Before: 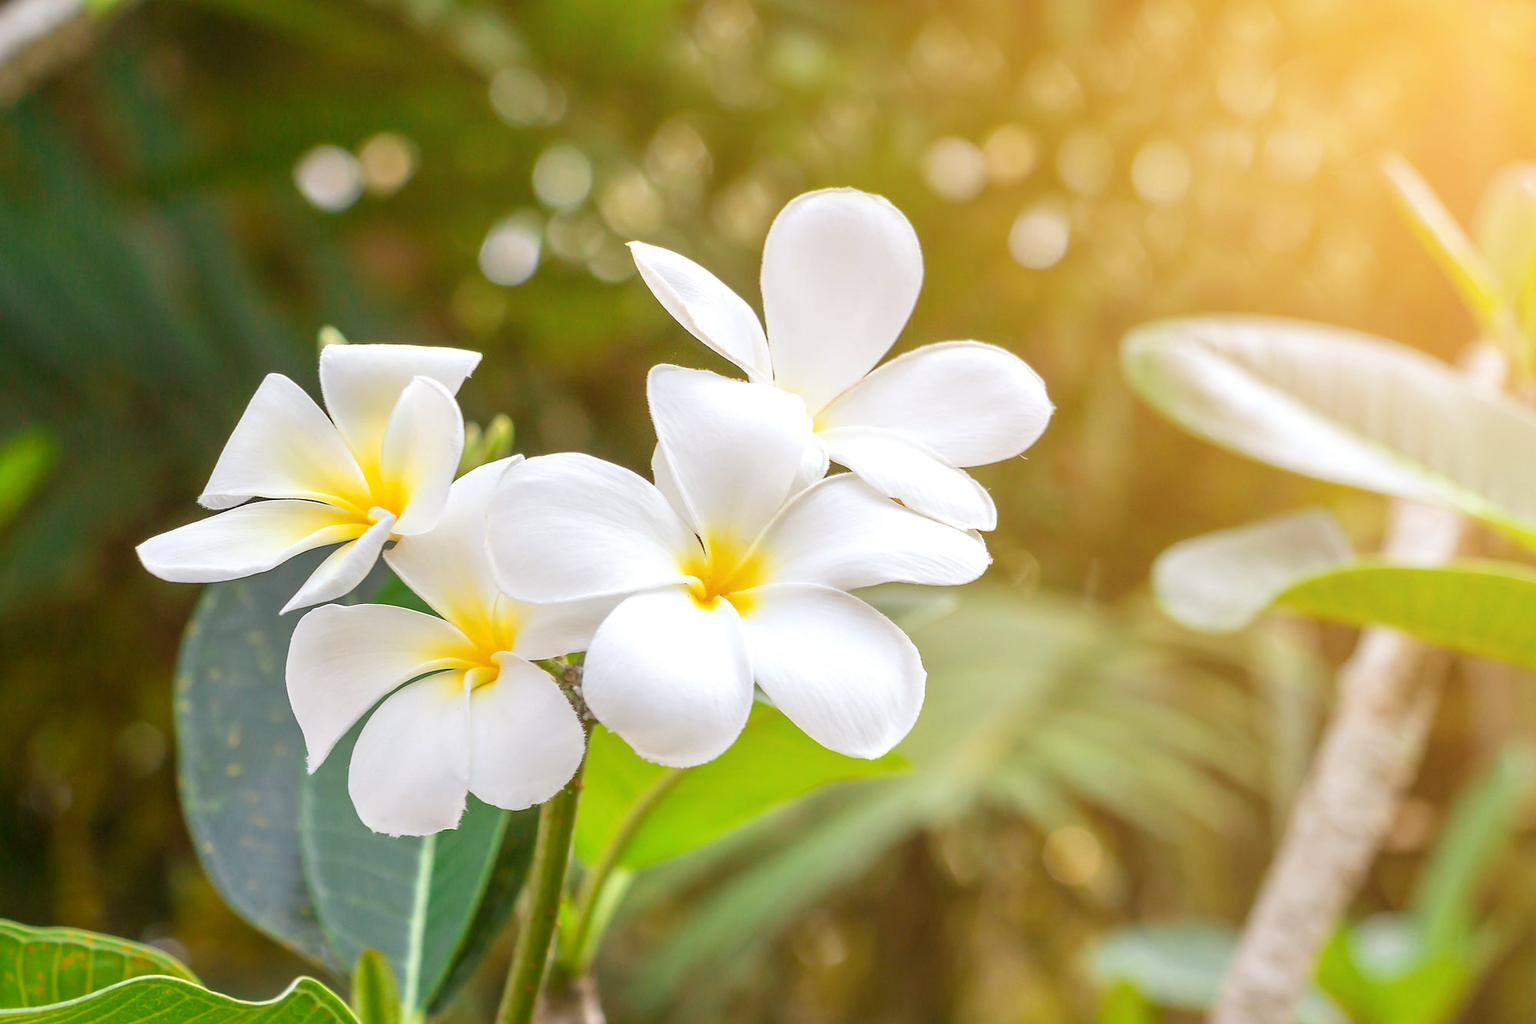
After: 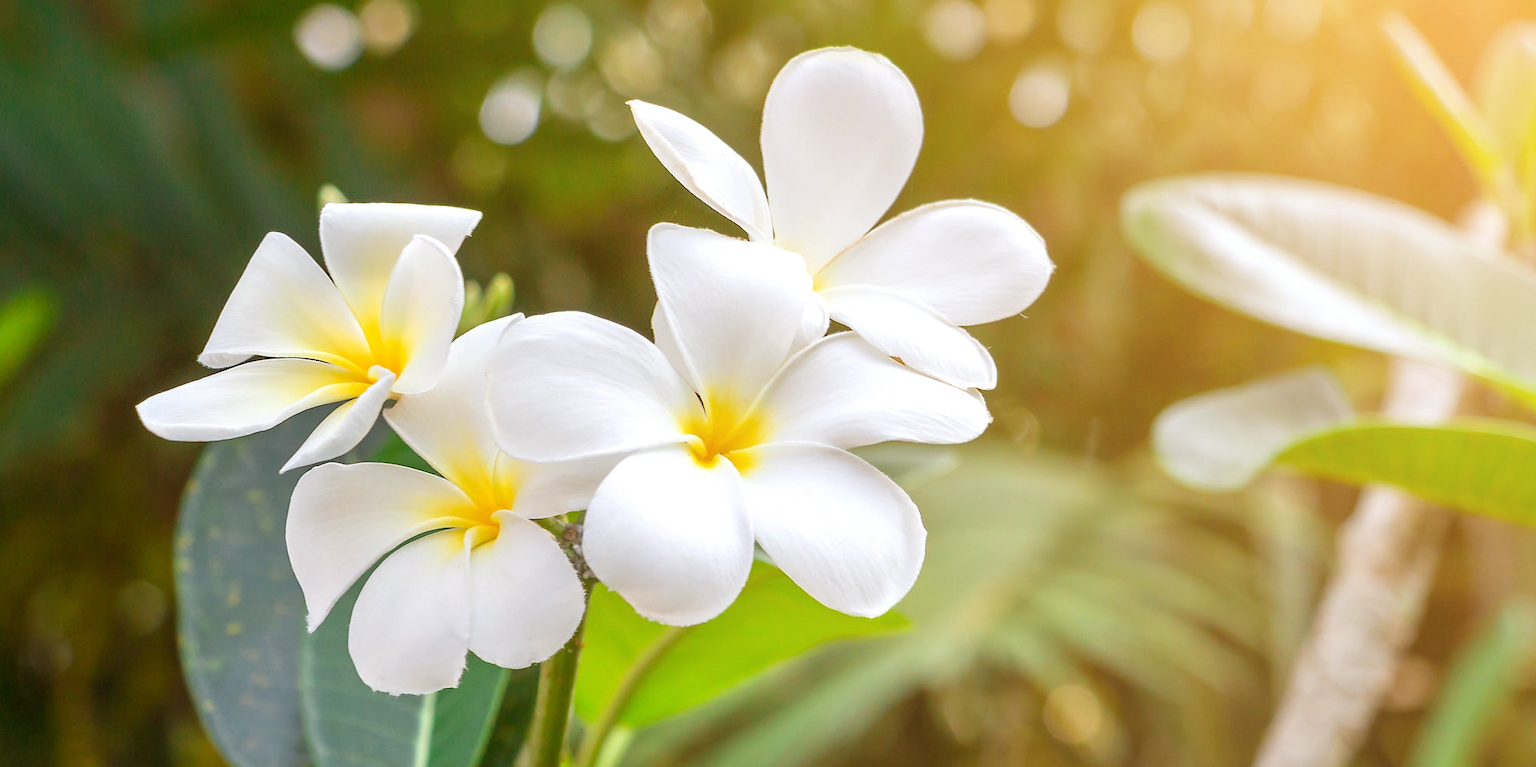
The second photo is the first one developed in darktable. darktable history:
white balance: emerald 1
crop: top 13.819%, bottom 11.169%
